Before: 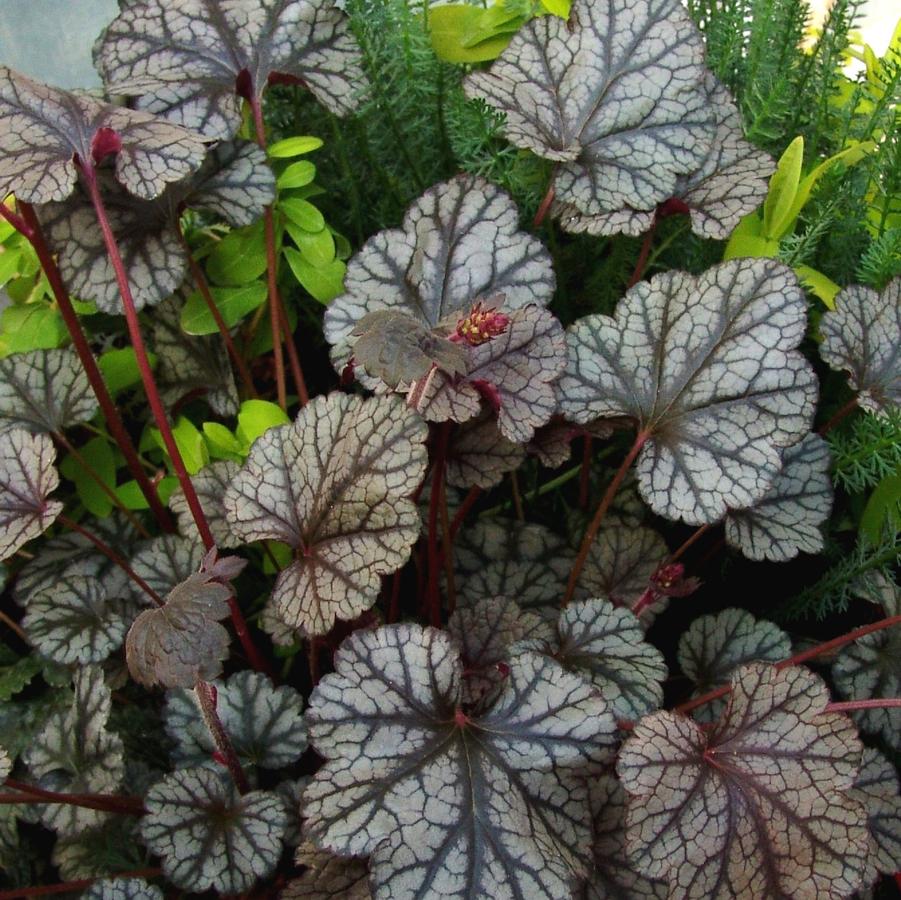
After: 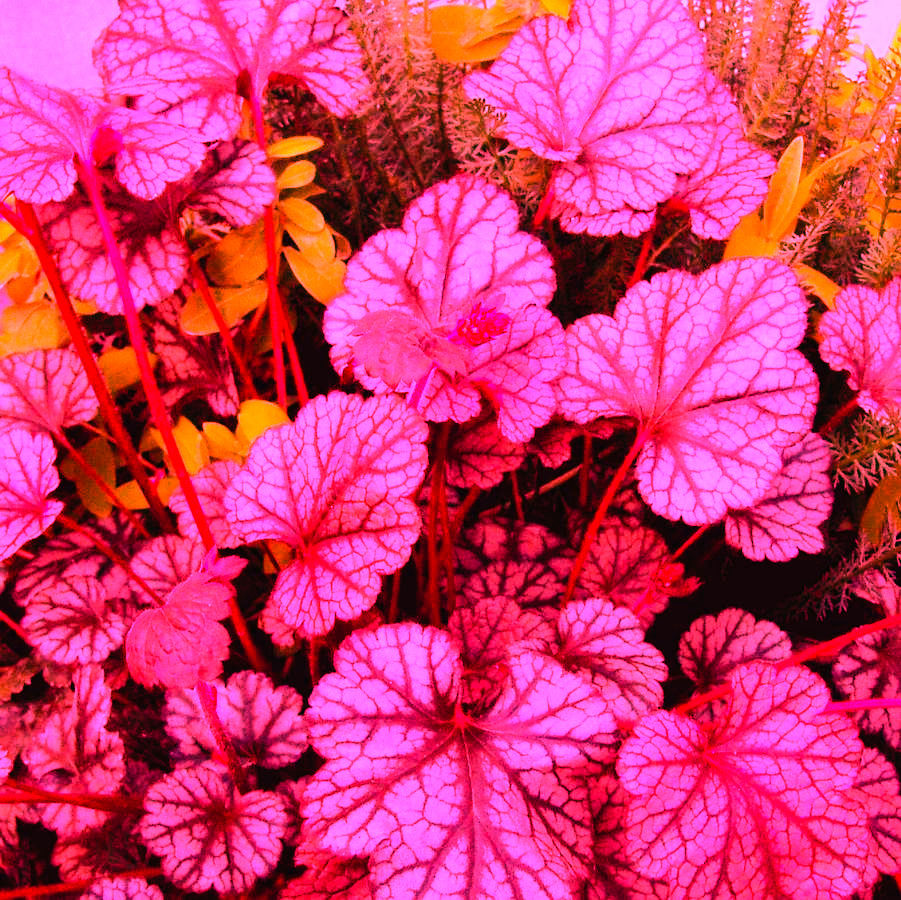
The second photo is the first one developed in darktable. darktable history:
tone curve: curves: ch0 [(0, 0) (0.003, 0.001) (0.011, 0.004) (0.025, 0.011) (0.044, 0.021) (0.069, 0.028) (0.1, 0.036) (0.136, 0.051) (0.177, 0.085) (0.224, 0.127) (0.277, 0.193) (0.335, 0.266) (0.399, 0.338) (0.468, 0.419) (0.543, 0.504) (0.623, 0.593) (0.709, 0.689) (0.801, 0.784) (0.898, 0.888) (1, 1)], preserve colors none
white balance: red 4.26, blue 1.802
tone equalizer: on, module defaults
